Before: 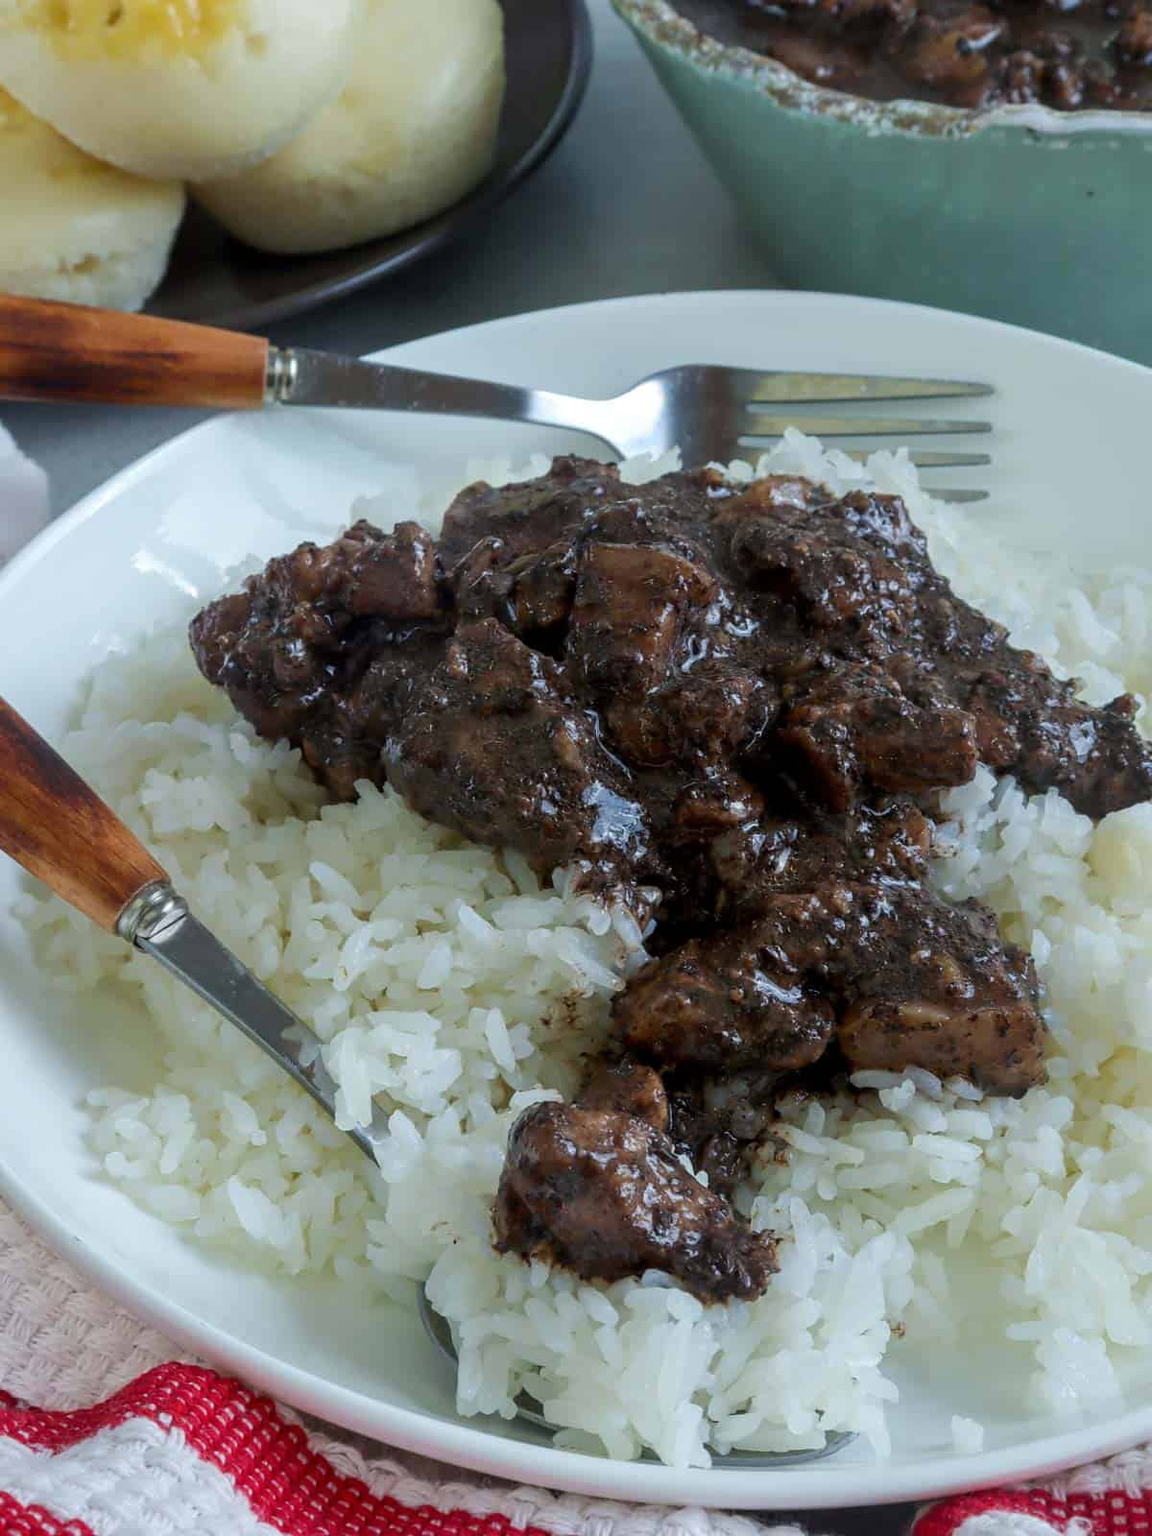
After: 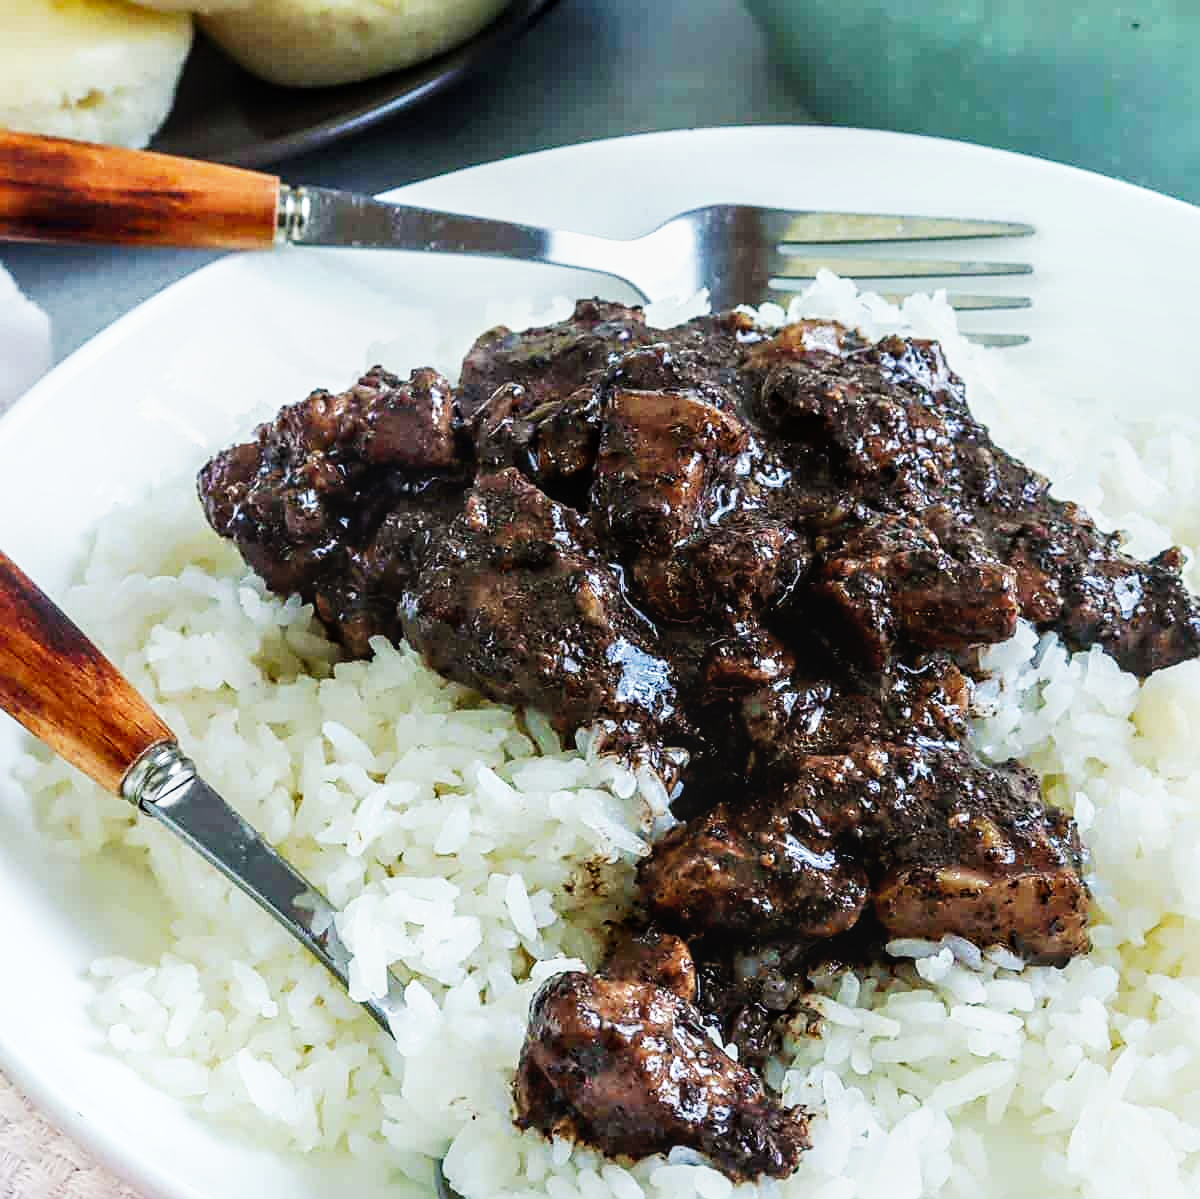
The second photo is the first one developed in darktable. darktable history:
exposure: exposure -0.153 EV, compensate exposure bias true, compensate highlight preservation false
base curve: curves: ch0 [(0, 0) (0.007, 0.004) (0.027, 0.03) (0.046, 0.07) (0.207, 0.54) (0.442, 0.872) (0.673, 0.972) (1, 1)], preserve colors none
crop: top 11.052%, bottom 13.966%
local contrast: on, module defaults
sharpen: on, module defaults
color calibration: illuminant same as pipeline (D50), adaptation XYZ, x 0.345, y 0.357, temperature 5015.07 K
color correction: highlights b* -0.047, saturation 0.988
